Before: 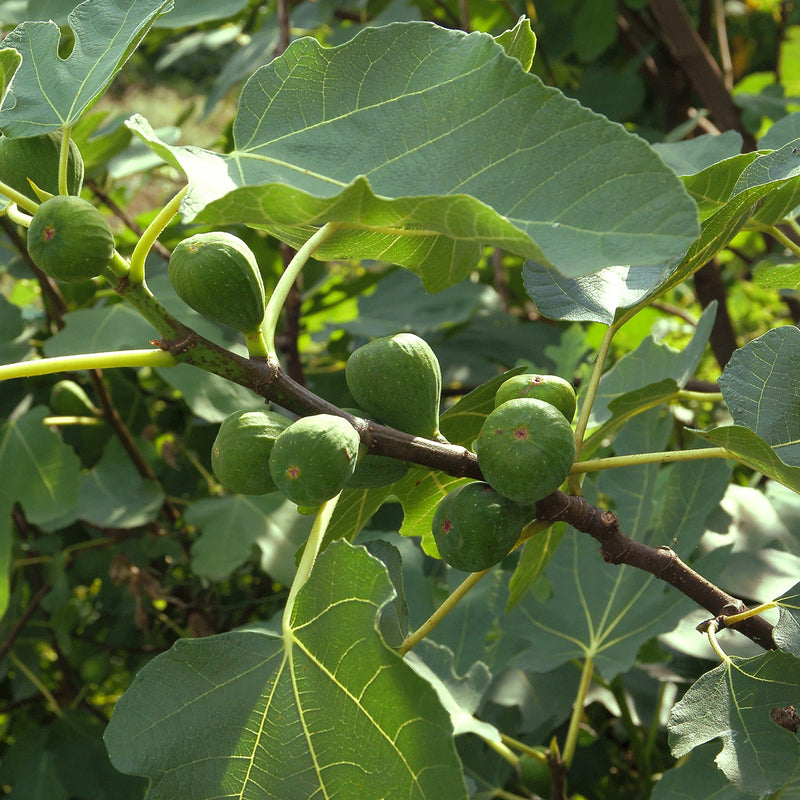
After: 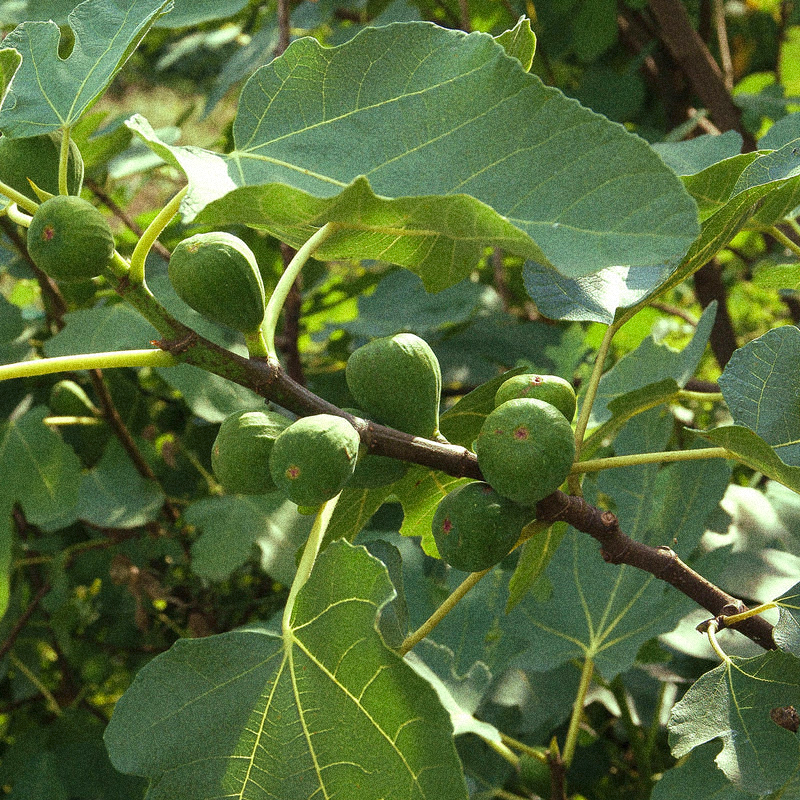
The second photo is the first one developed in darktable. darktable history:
velvia: on, module defaults
grain: coarseness 14.49 ISO, strength 48.04%, mid-tones bias 35%
